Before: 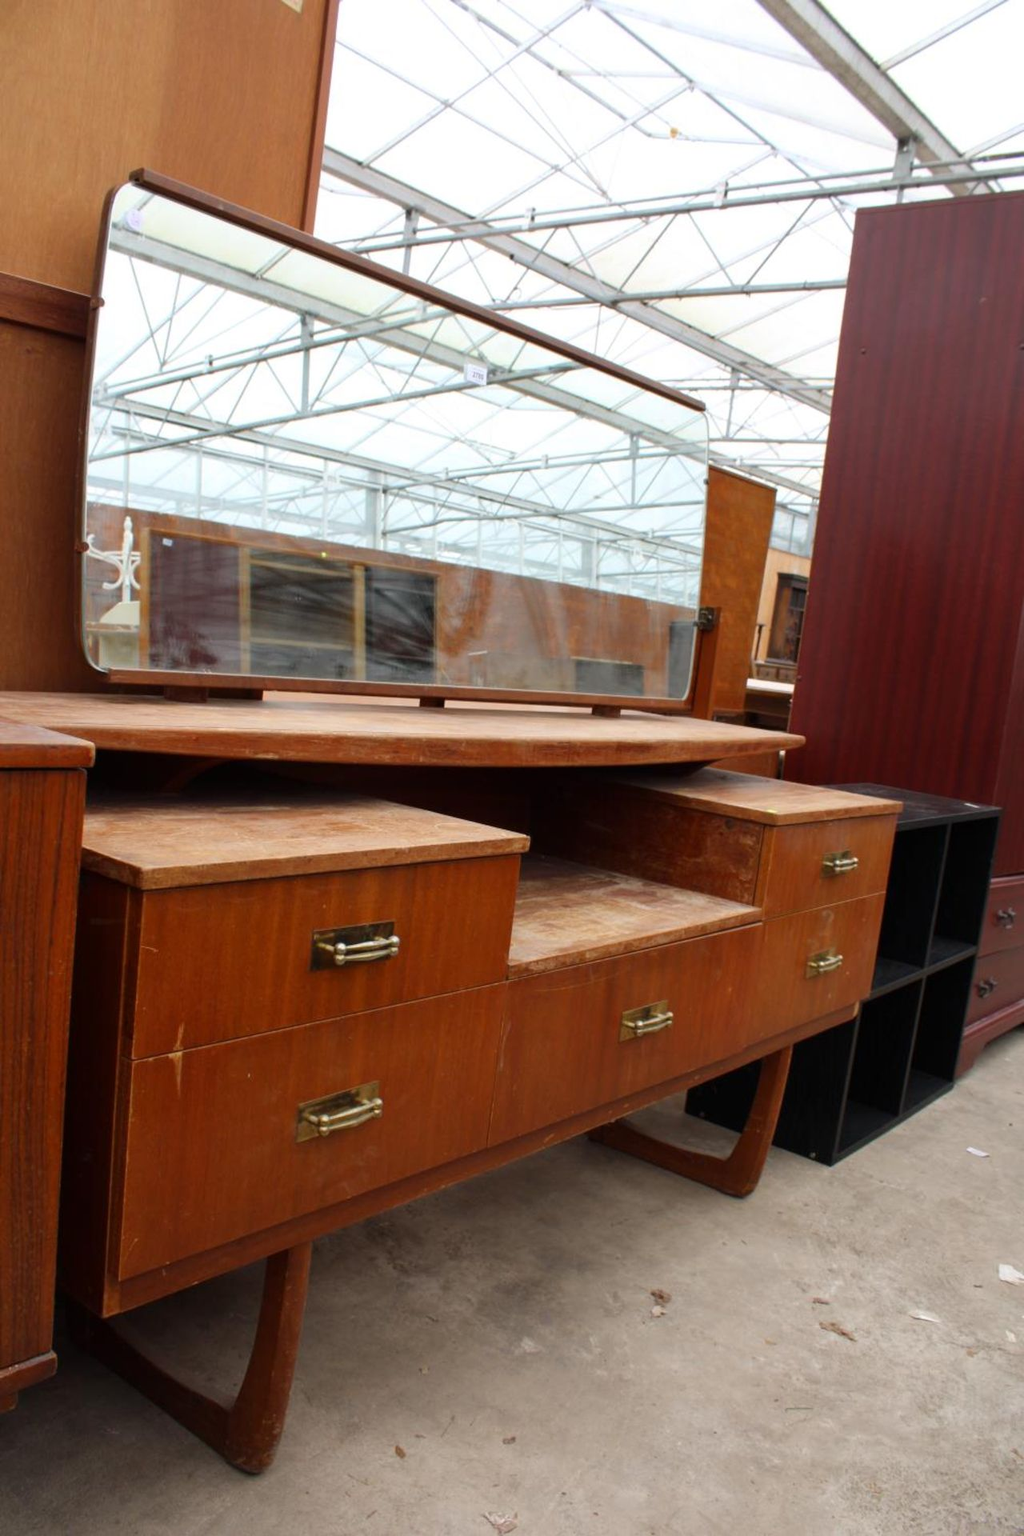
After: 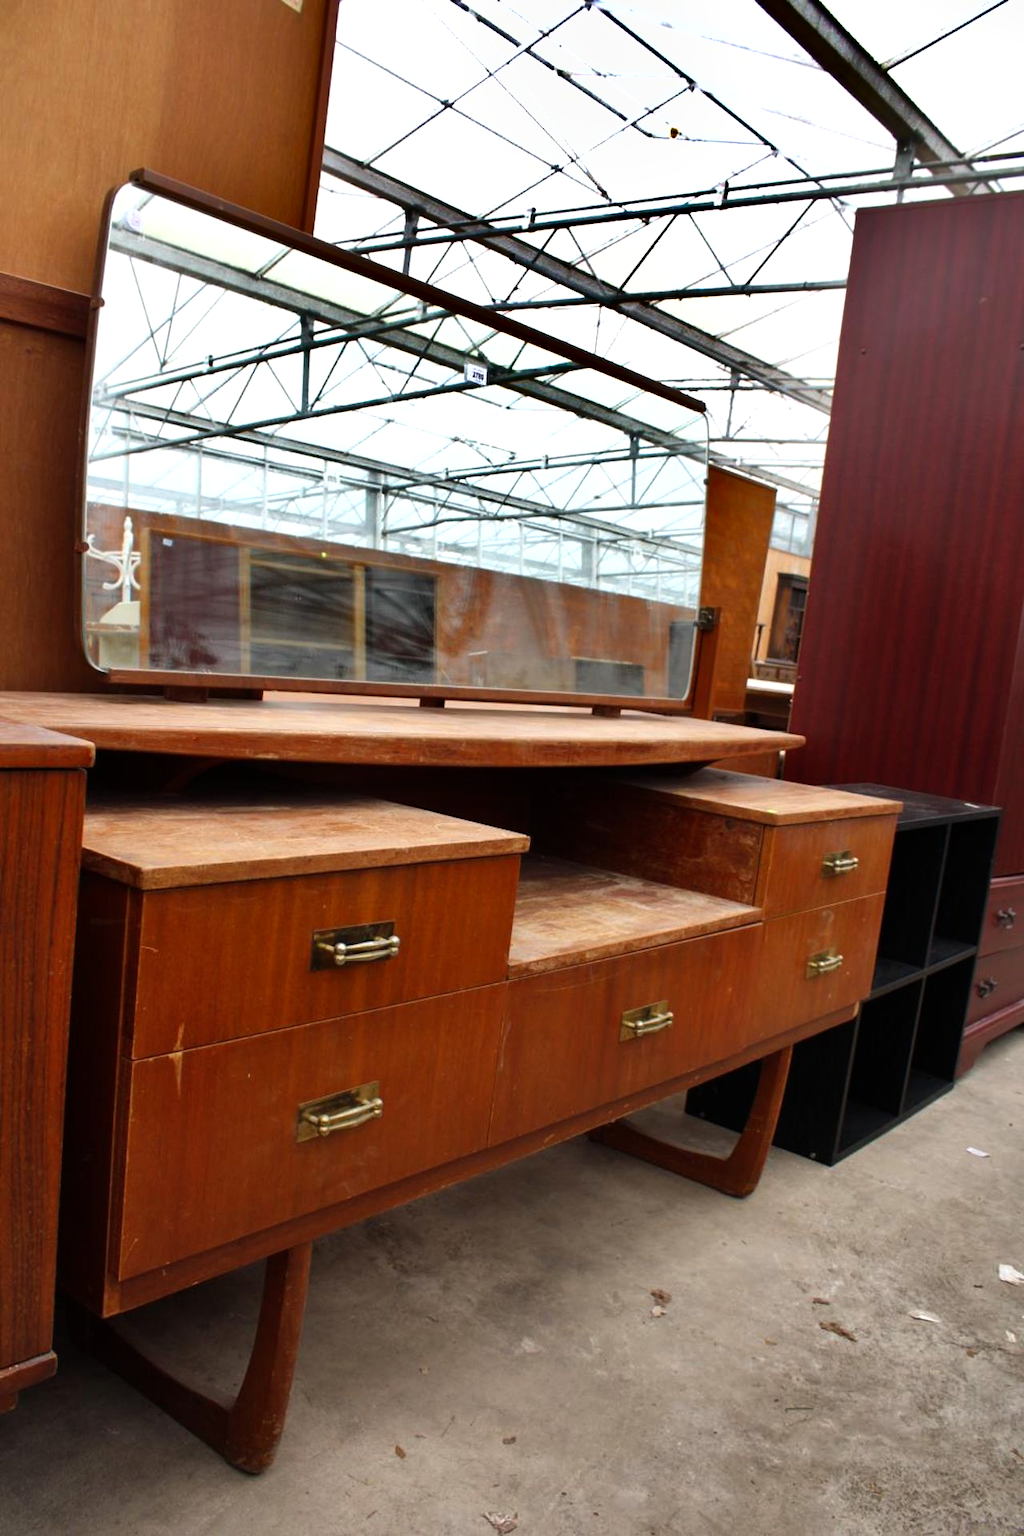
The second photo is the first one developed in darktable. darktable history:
shadows and highlights: shadows 24.5, highlights -78.15, soften with gaussian
color balance: contrast 10%
